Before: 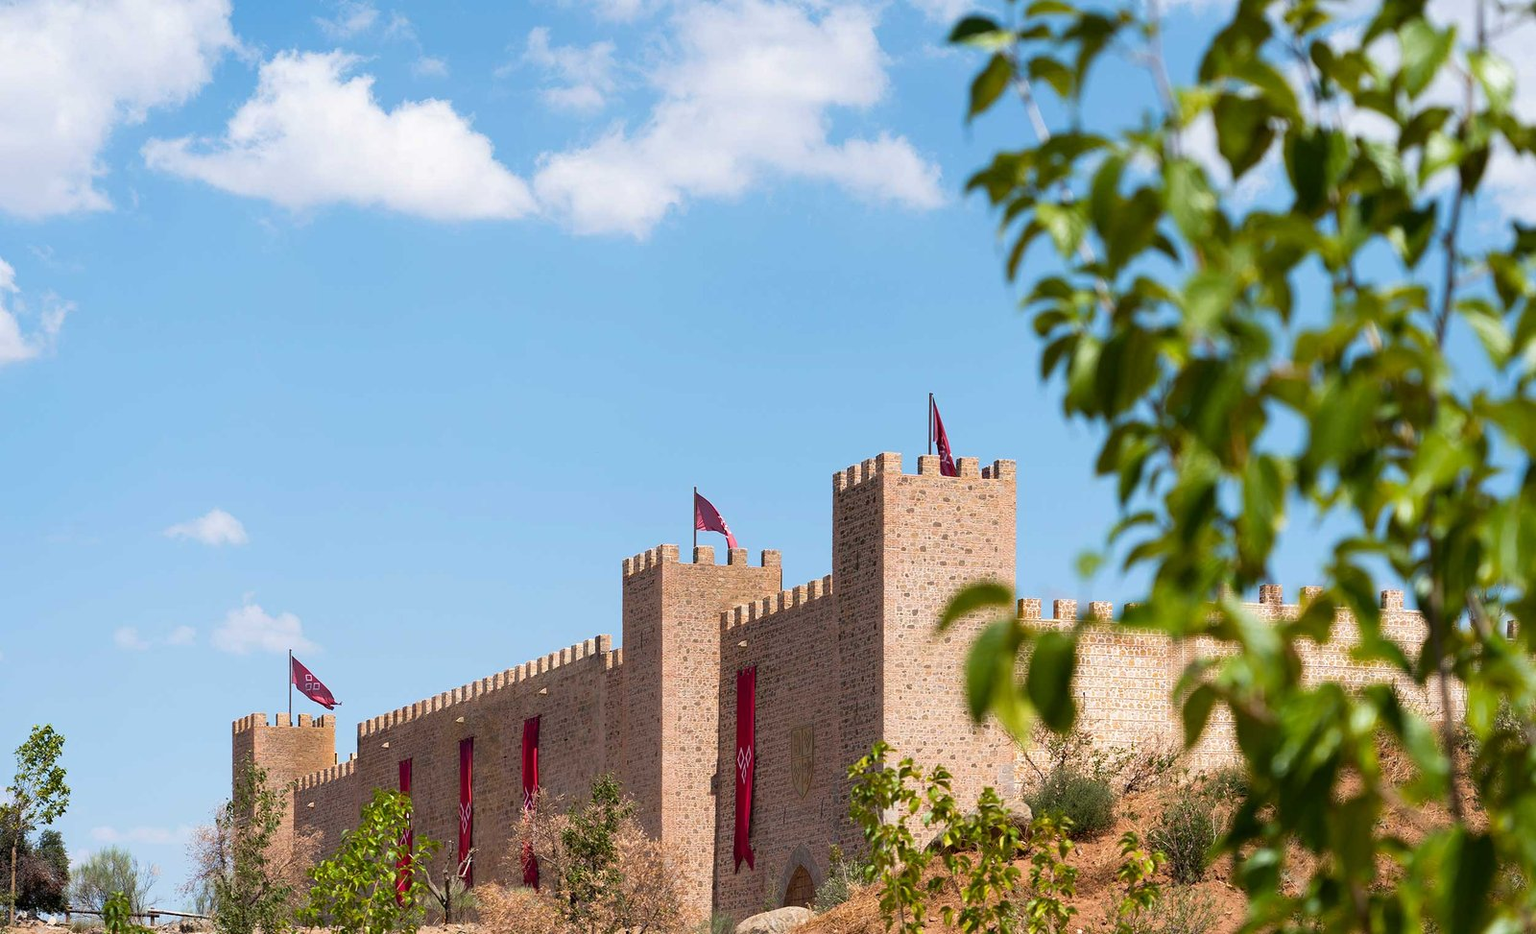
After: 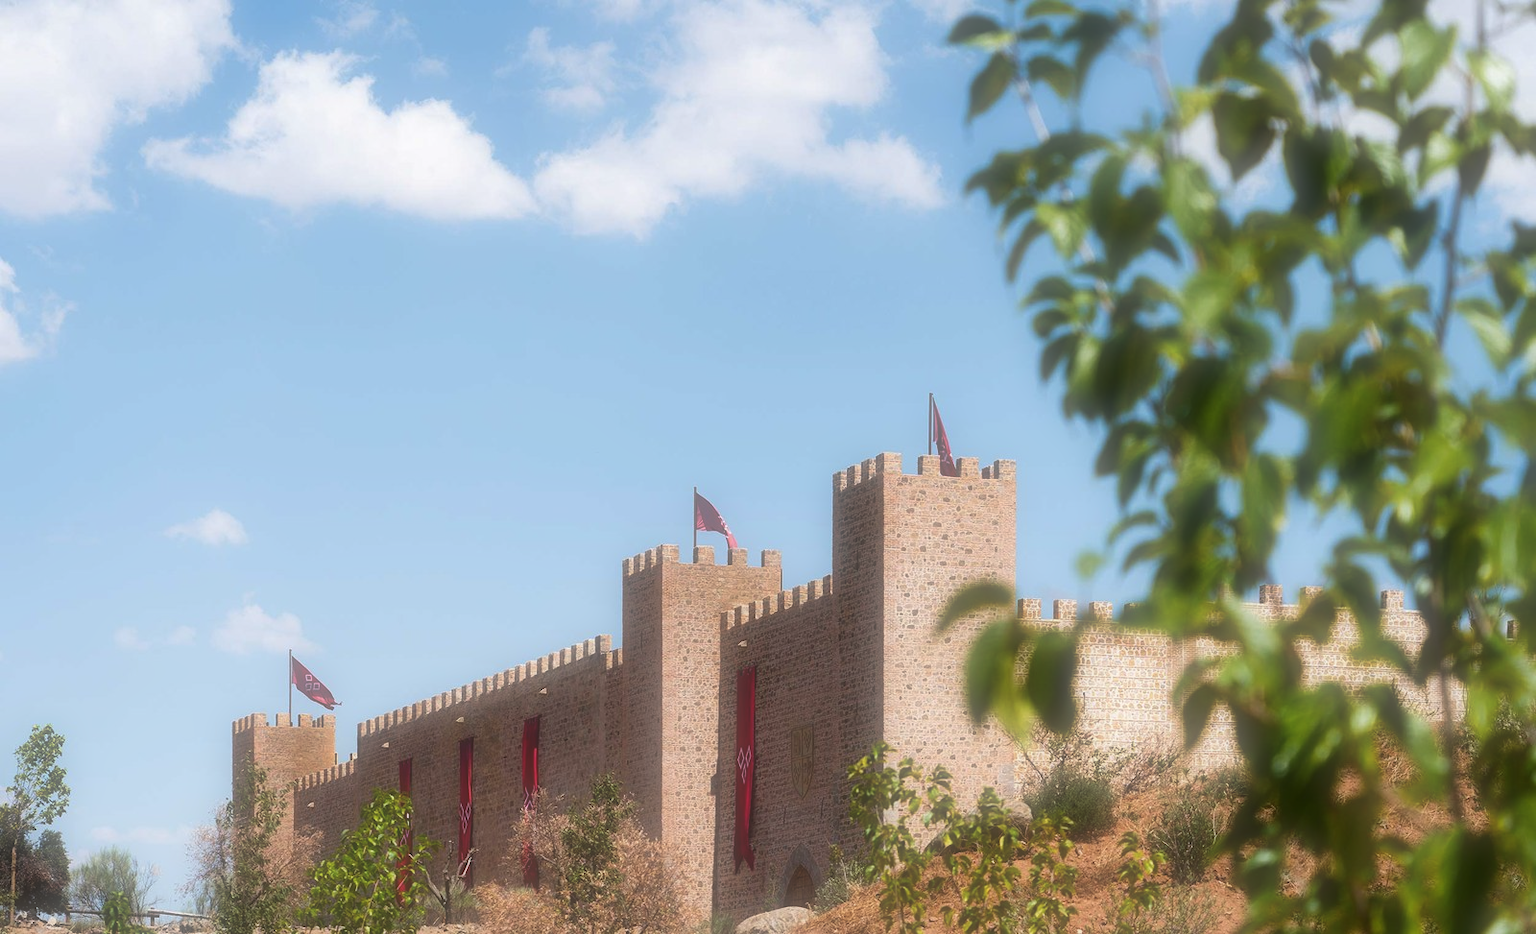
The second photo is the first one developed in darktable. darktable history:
soften: size 60.24%, saturation 65.46%, brightness 0.506 EV, mix 25.7%
contrast brightness saturation: contrast 0.03, brightness -0.04
